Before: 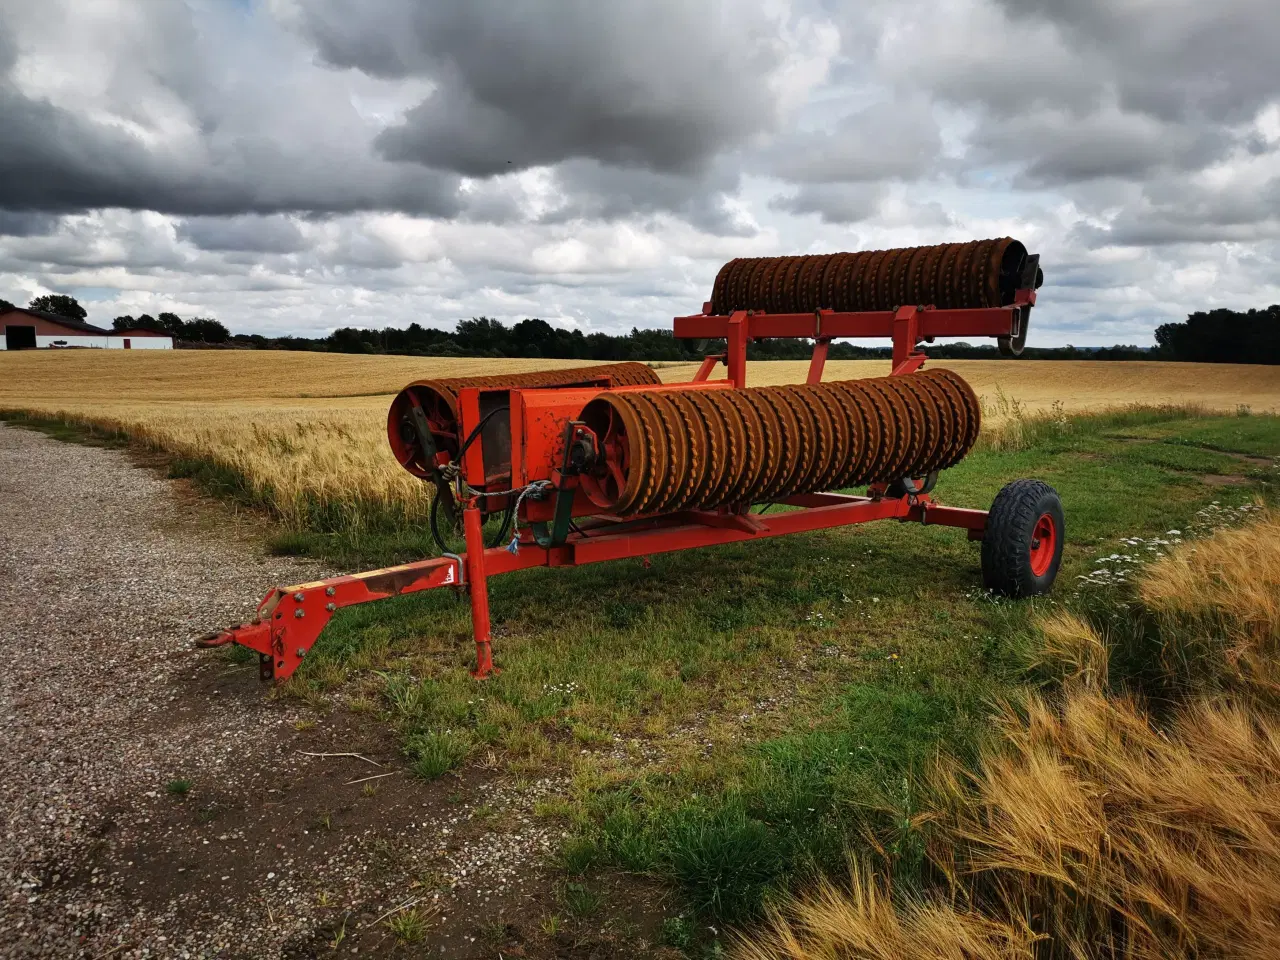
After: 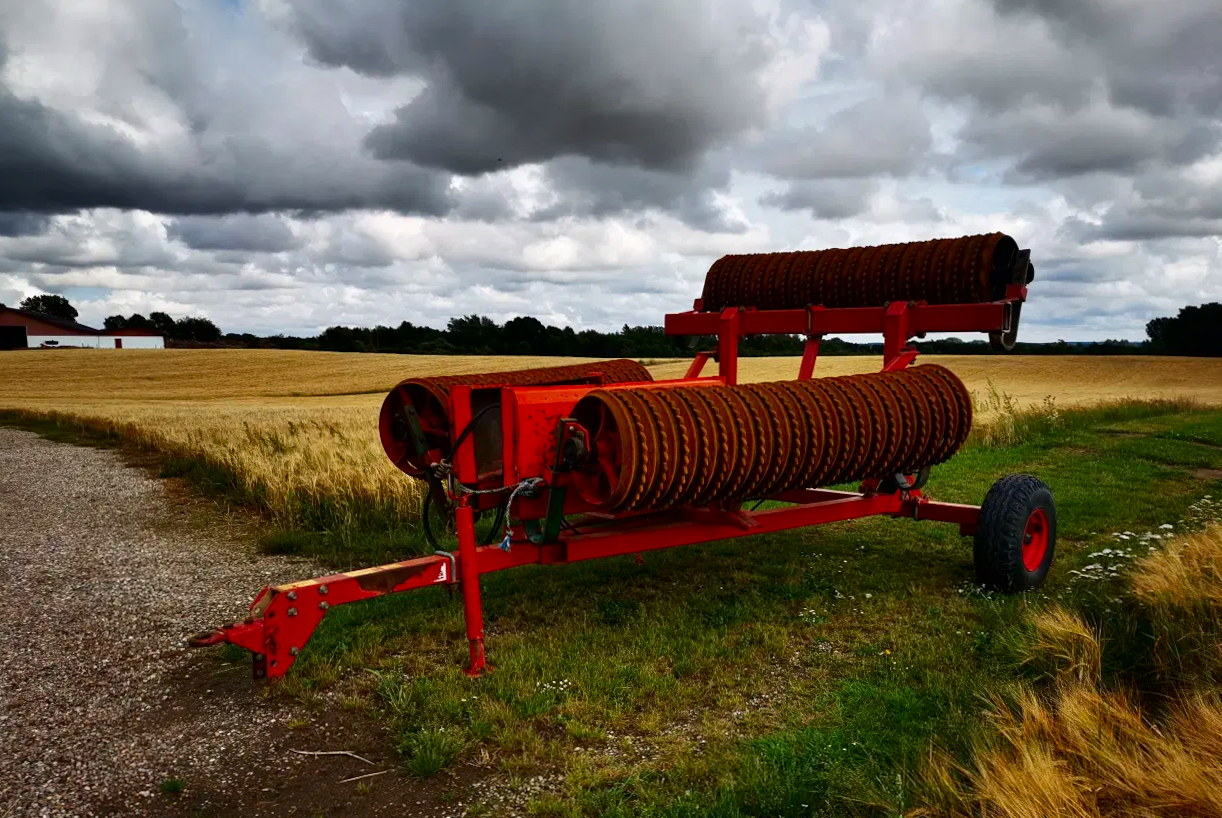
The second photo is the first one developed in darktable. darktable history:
crop and rotate: angle 0.286°, left 0.327%, right 3.505%, bottom 14.148%
contrast brightness saturation: contrast 0.122, brightness -0.122, saturation 0.204
